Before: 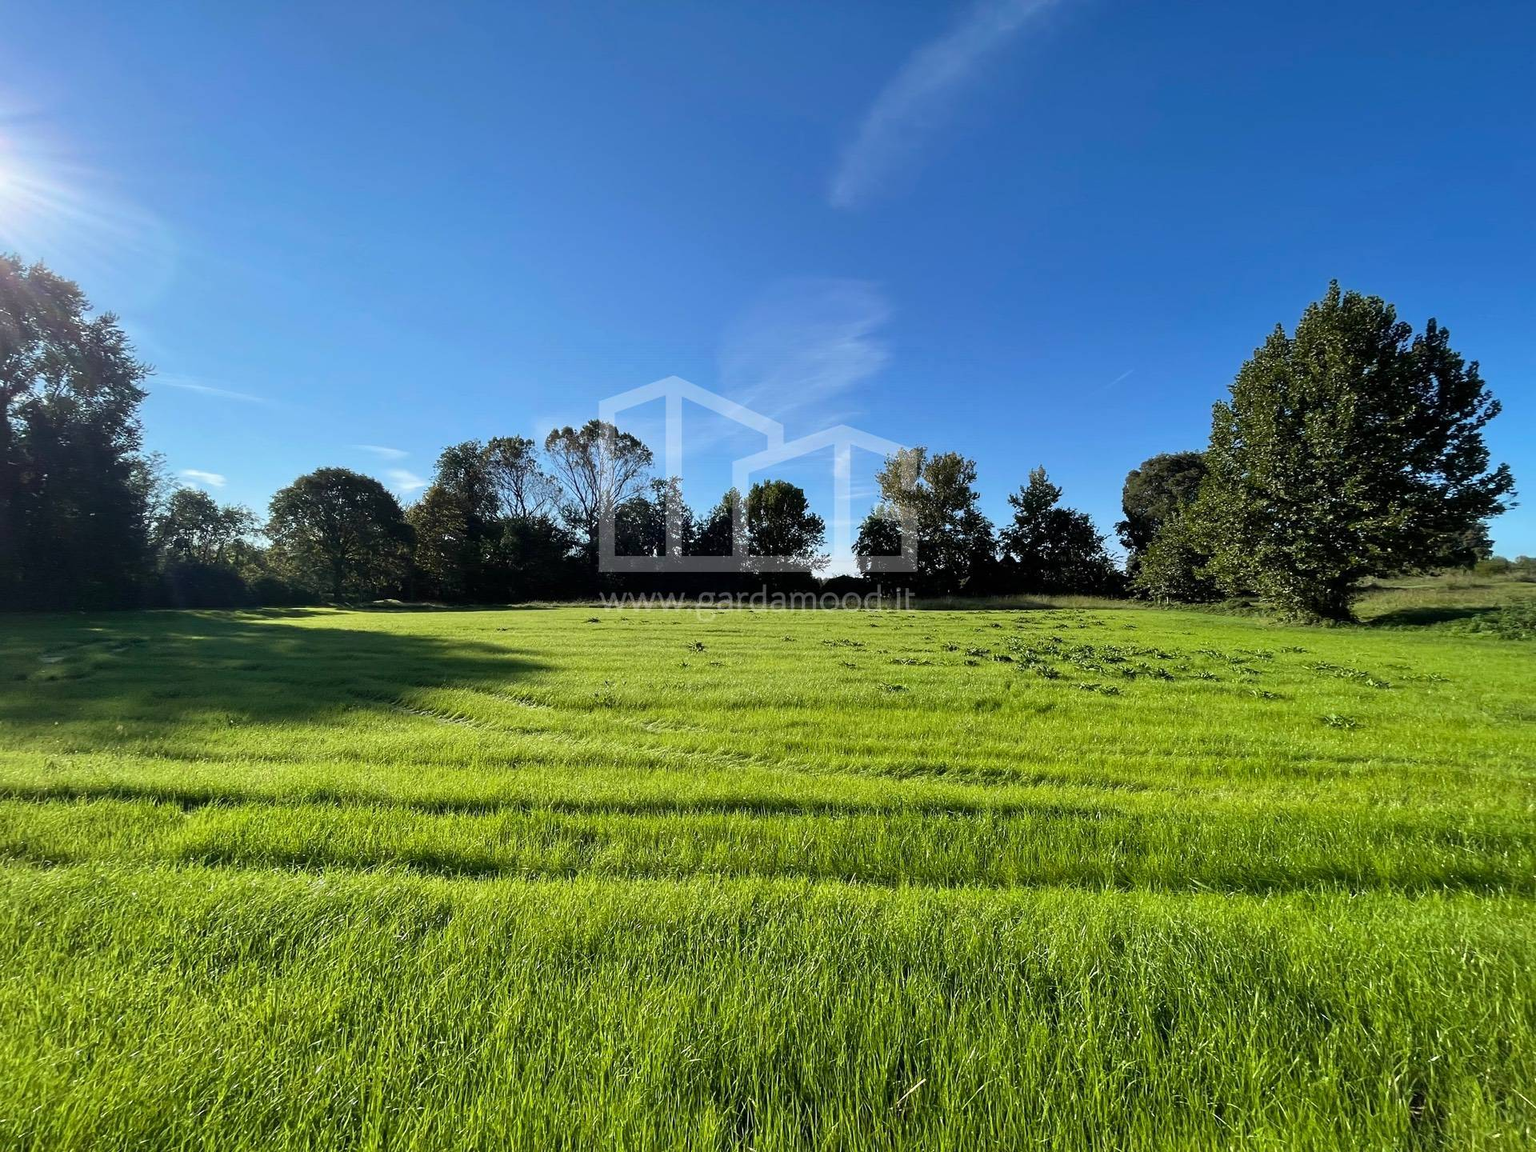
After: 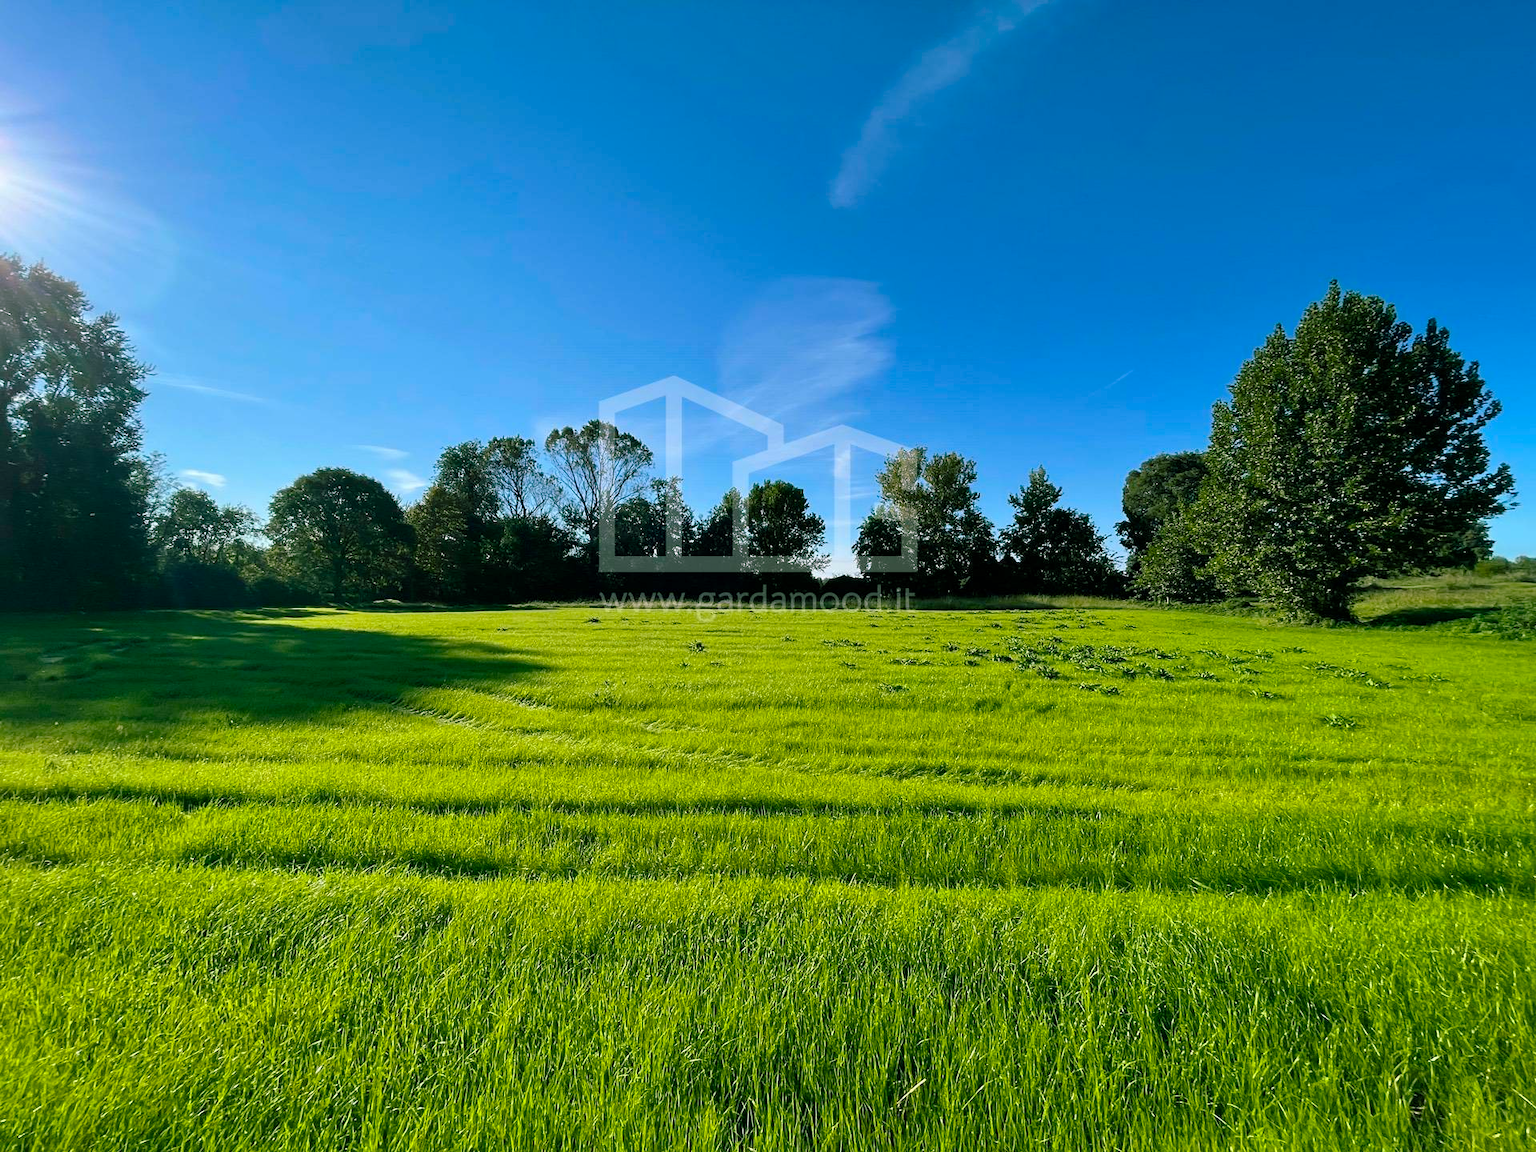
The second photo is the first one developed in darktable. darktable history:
color balance rgb: shadows lift › chroma 11.532%, shadows lift › hue 131.46°, perceptual saturation grading › global saturation 25.924%
